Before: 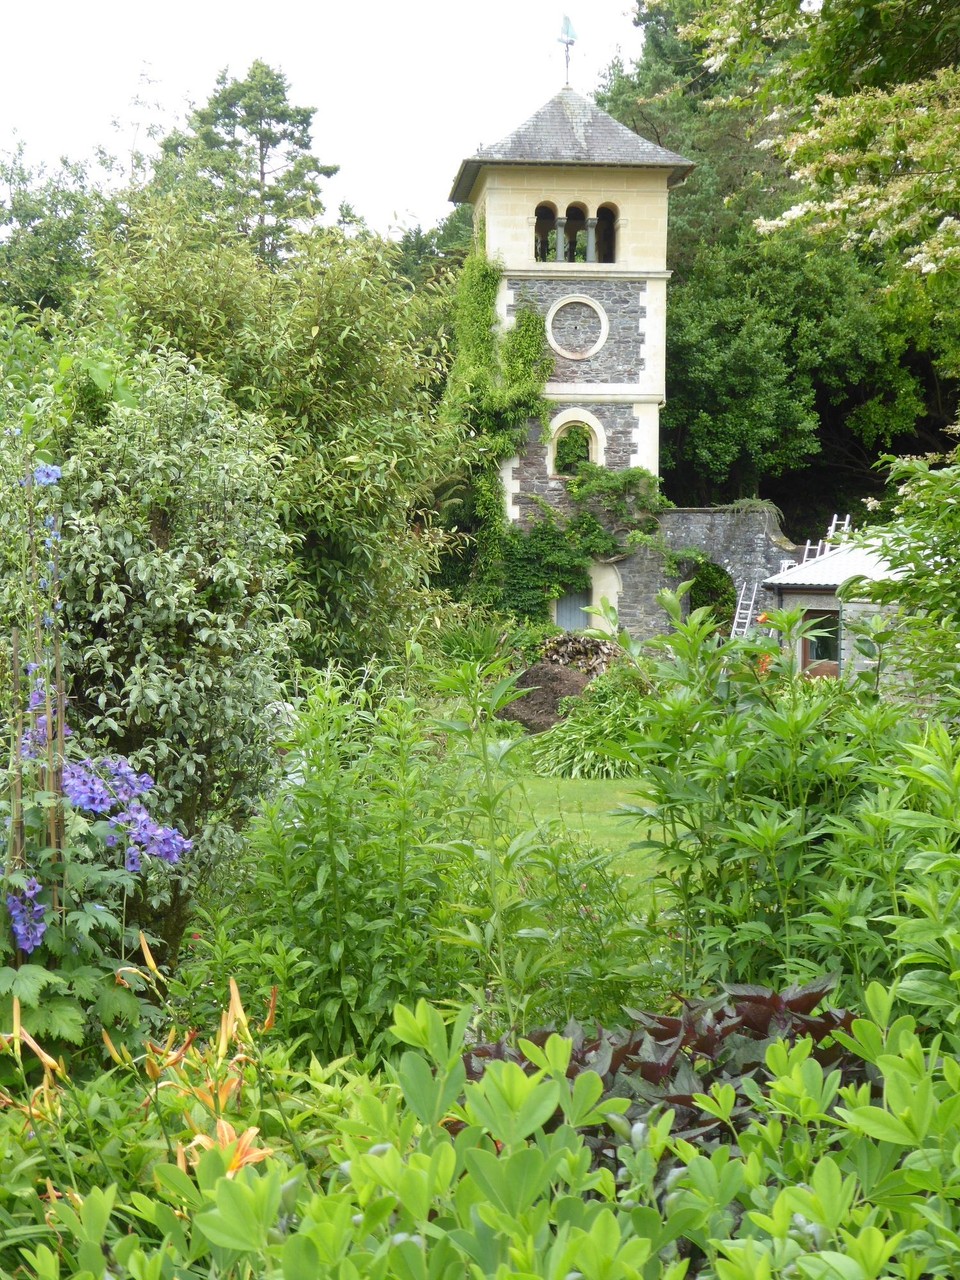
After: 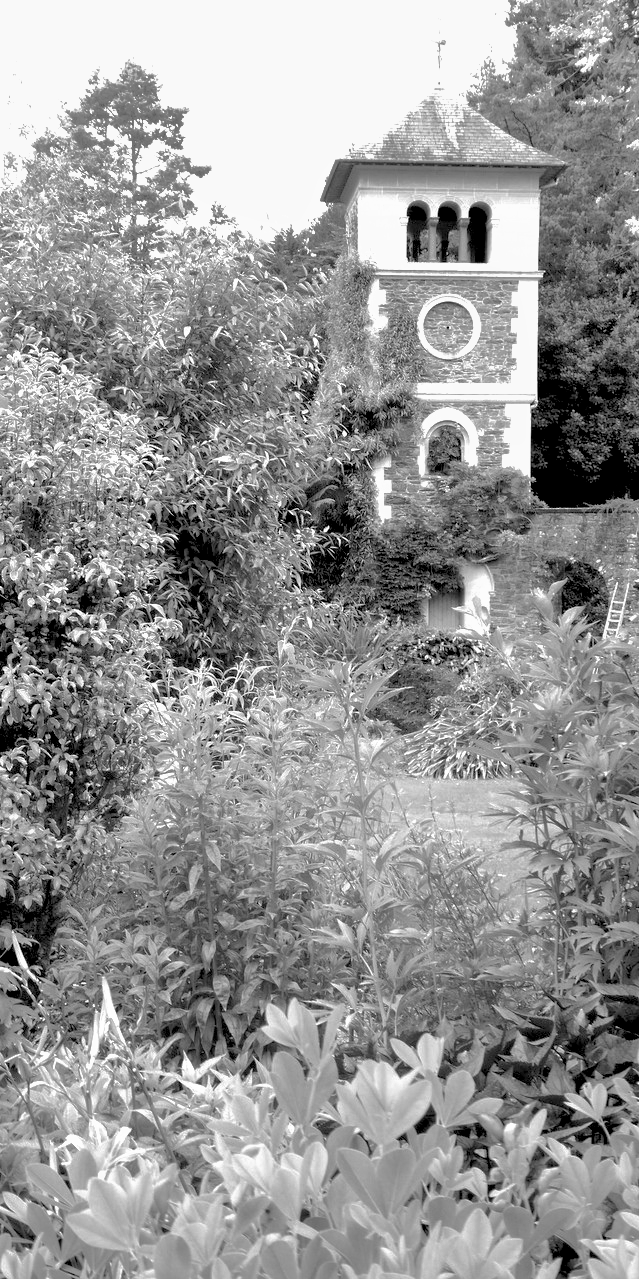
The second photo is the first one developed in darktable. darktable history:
crop and rotate: left 13.342%, right 19.991%
exposure: exposure 0.376 EV, compensate highlight preservation false
rgb levels: levels [[0.034, 0.472, 0.904], [0, 0.5, 1], [0, 0.5, 1]]
monochrome: a 32, b 64, size 2.3
color balance: lift [1, 1.015, 1.004, 0.985], gamma [1, 0.958, 0.971, 1.042], gain [1, 0.956, 0.977, 1.044]
shadows and highlights: shadows 40, highlights -60
levels: levels [0, 0.498, 0.996]
